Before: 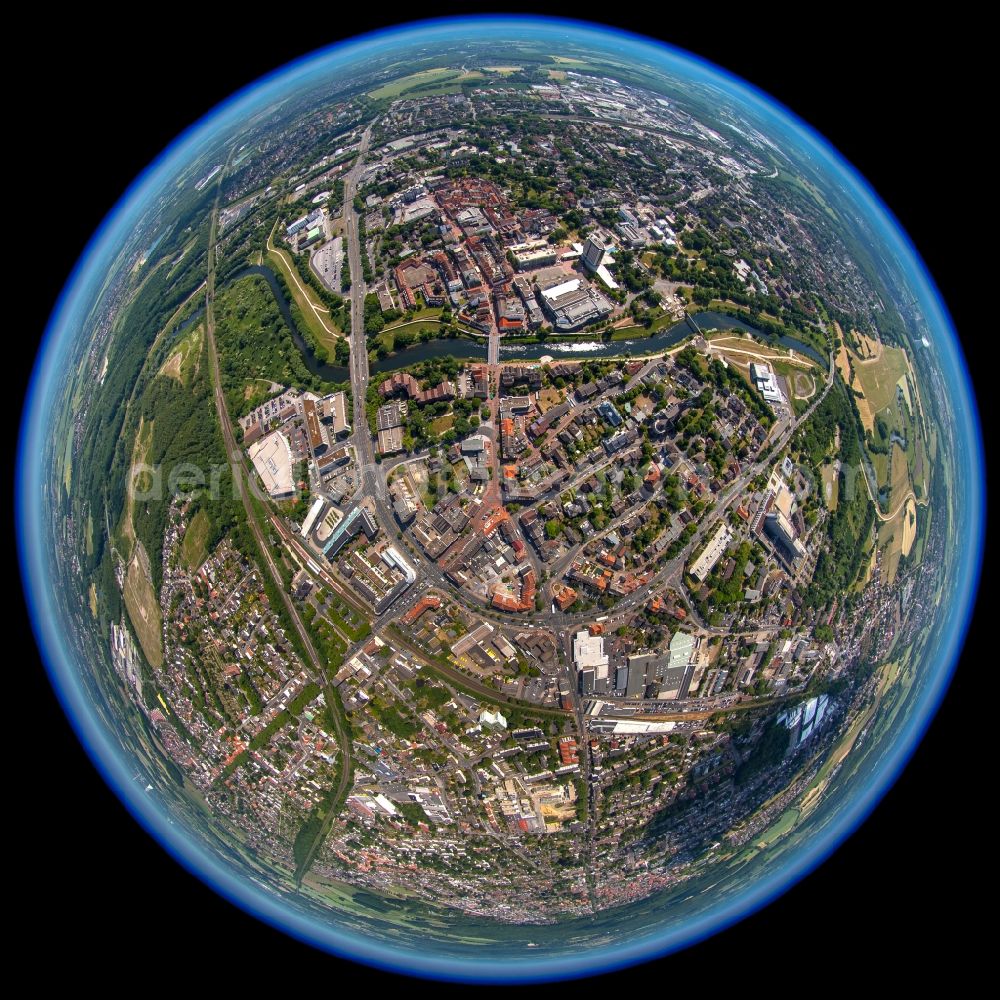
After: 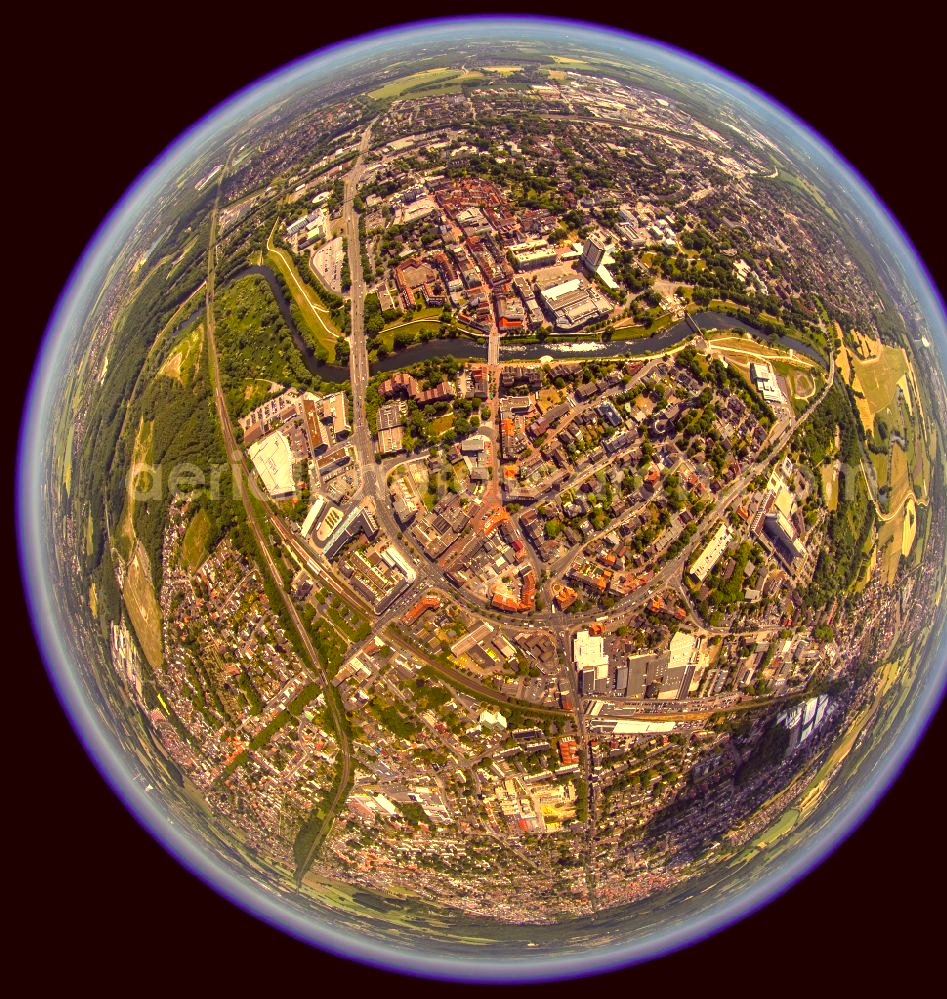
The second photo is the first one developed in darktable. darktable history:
exposure: black level correction 0, exposure 0.5 EV, compensate exposure bias true, compensate highlight preservation false
crop and rotate: left 0%, right 5.237%
color correction: highlights a* 10.1, highlights b* 39.44, shadows a* 15.08, shadows b* 3.06
